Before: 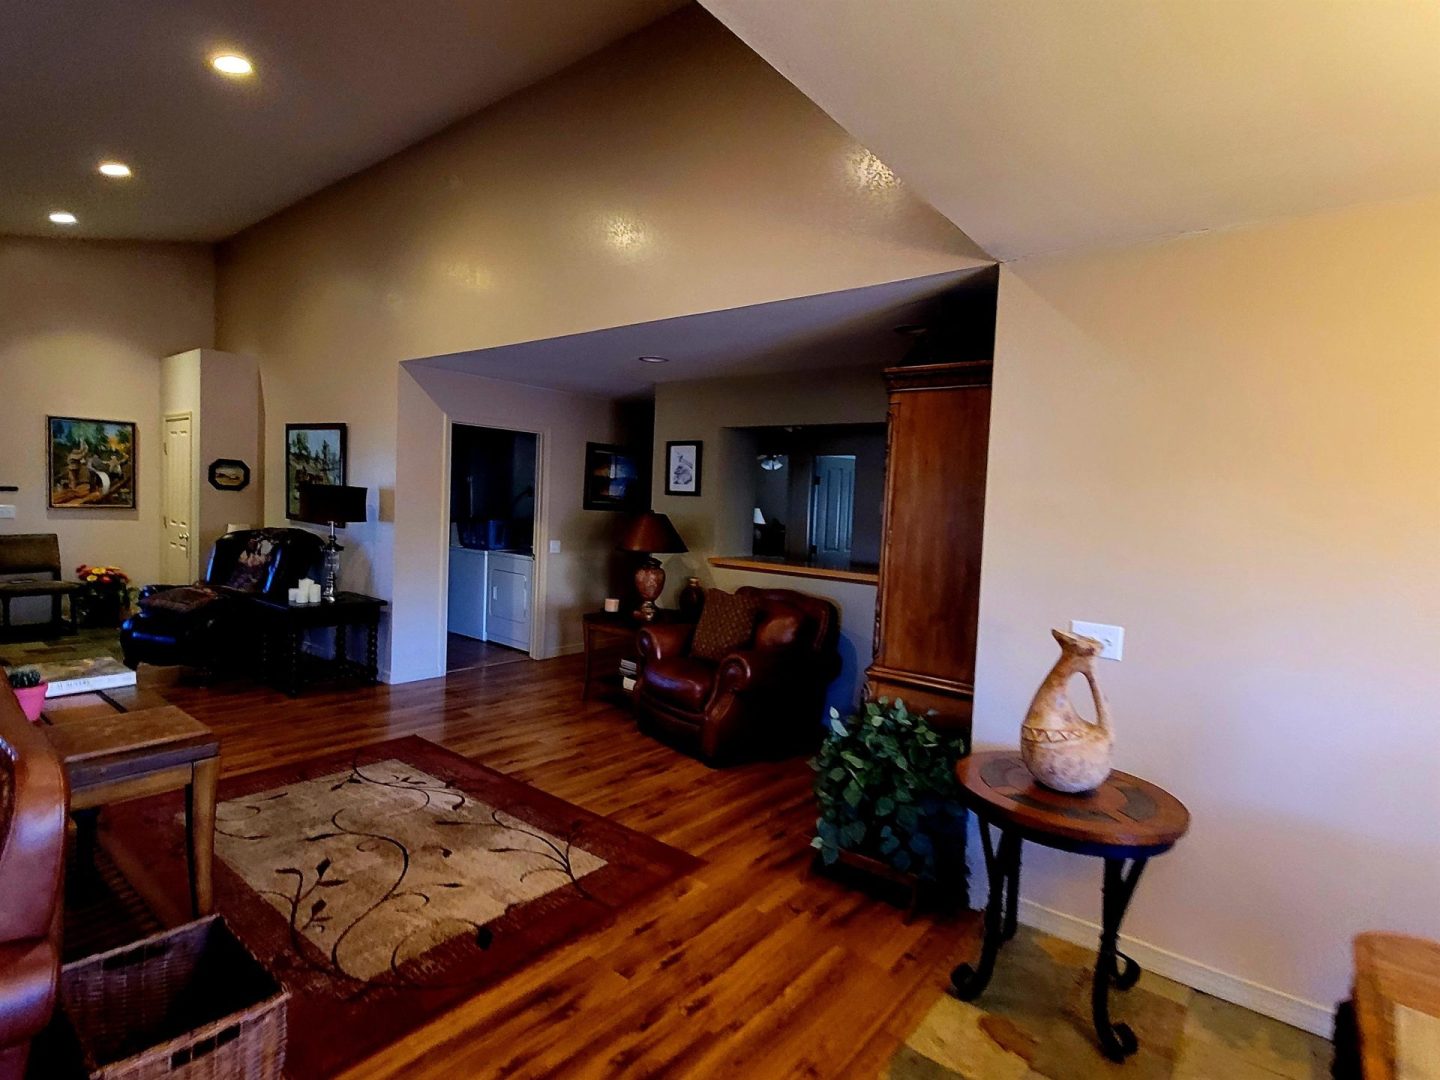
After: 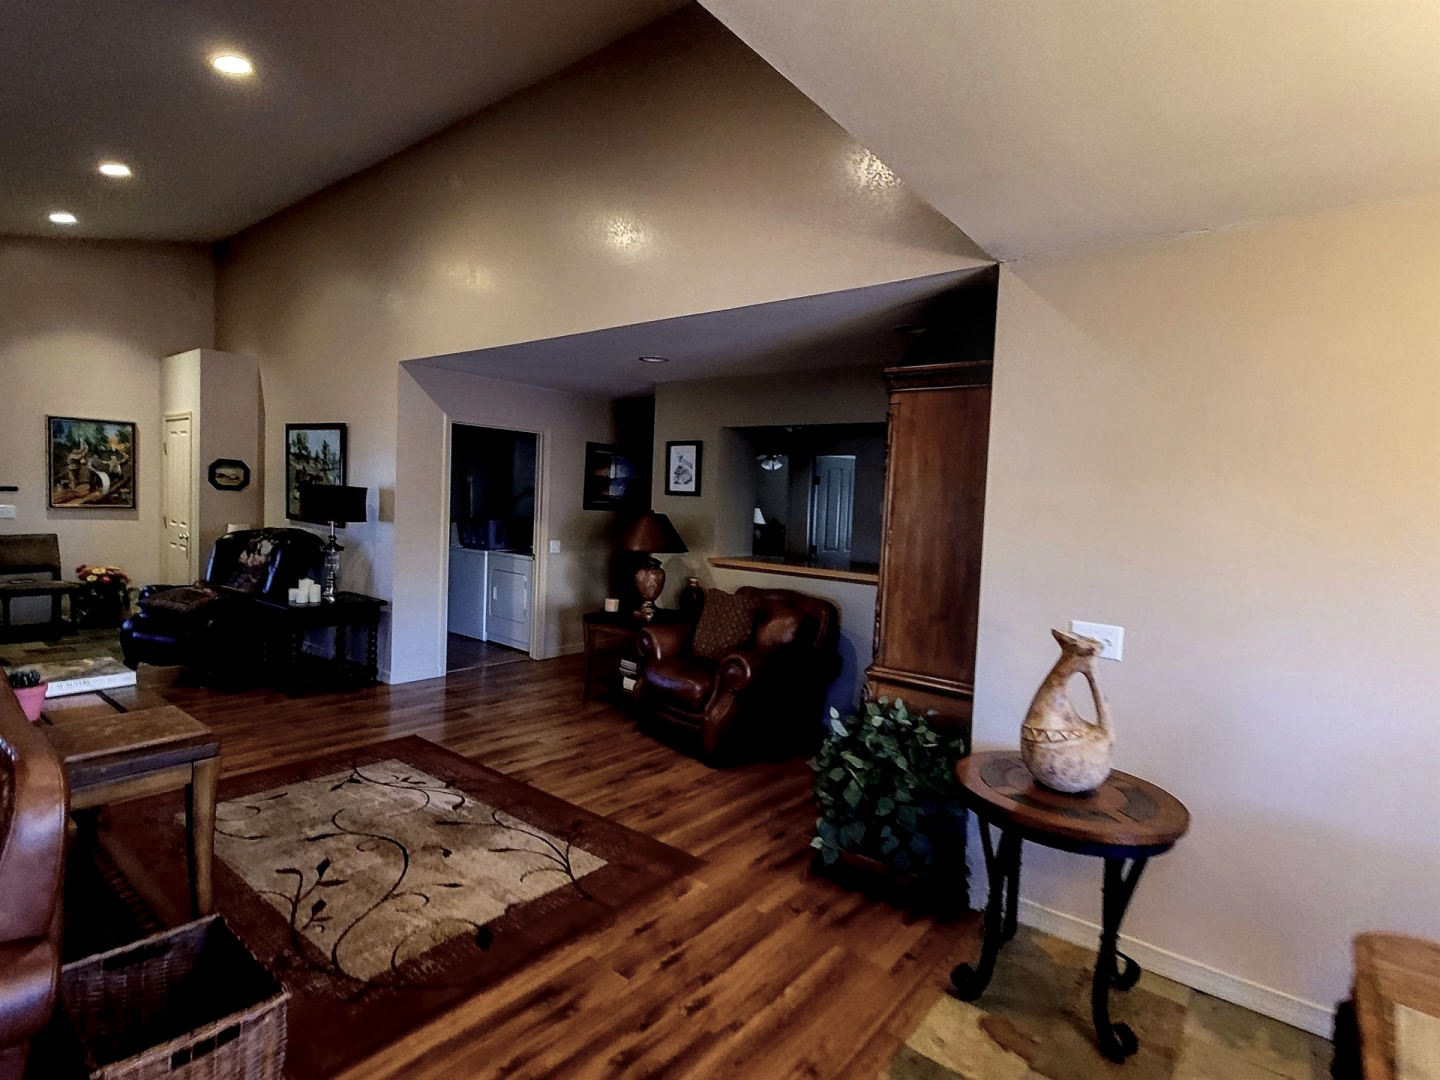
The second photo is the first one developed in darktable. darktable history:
contrast brightness saturation: contrast 0.1, saturation -0.36
local contrast: on, module defaults
